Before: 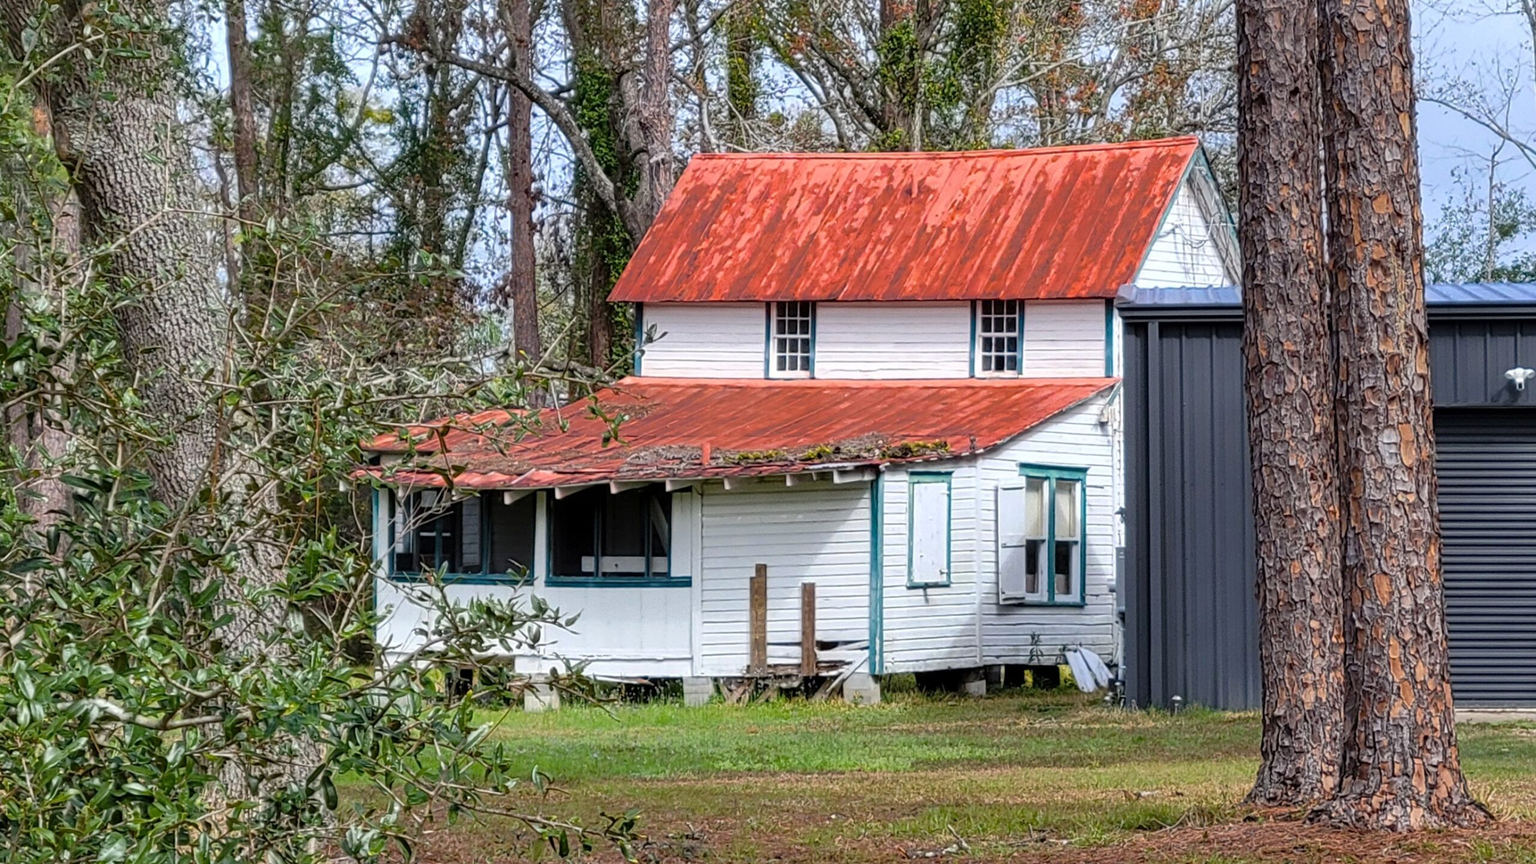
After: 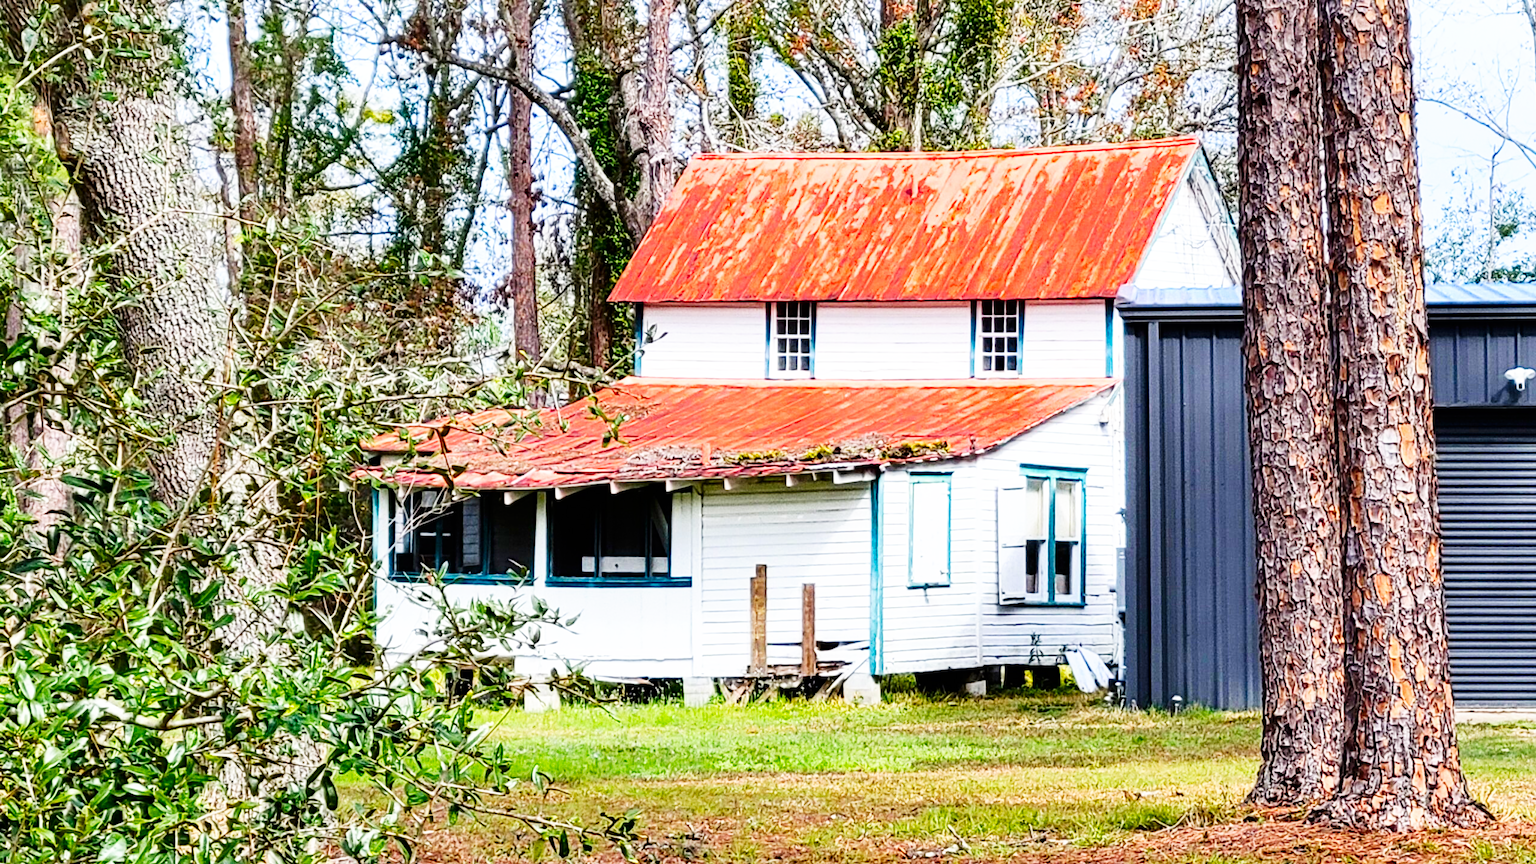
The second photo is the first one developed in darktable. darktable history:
contrast brightness saturation: contrast 0.129, brightness -0.047, saturation 0.16
base curve: curves: ch0 [(0, 0) (0.007, 0.004) (0.027, 0.03) (0.046, 0.07) (0.207, 0.54) (0.442, 0.872) (0.673, 0.972) (1, 1)], preserve colors none
